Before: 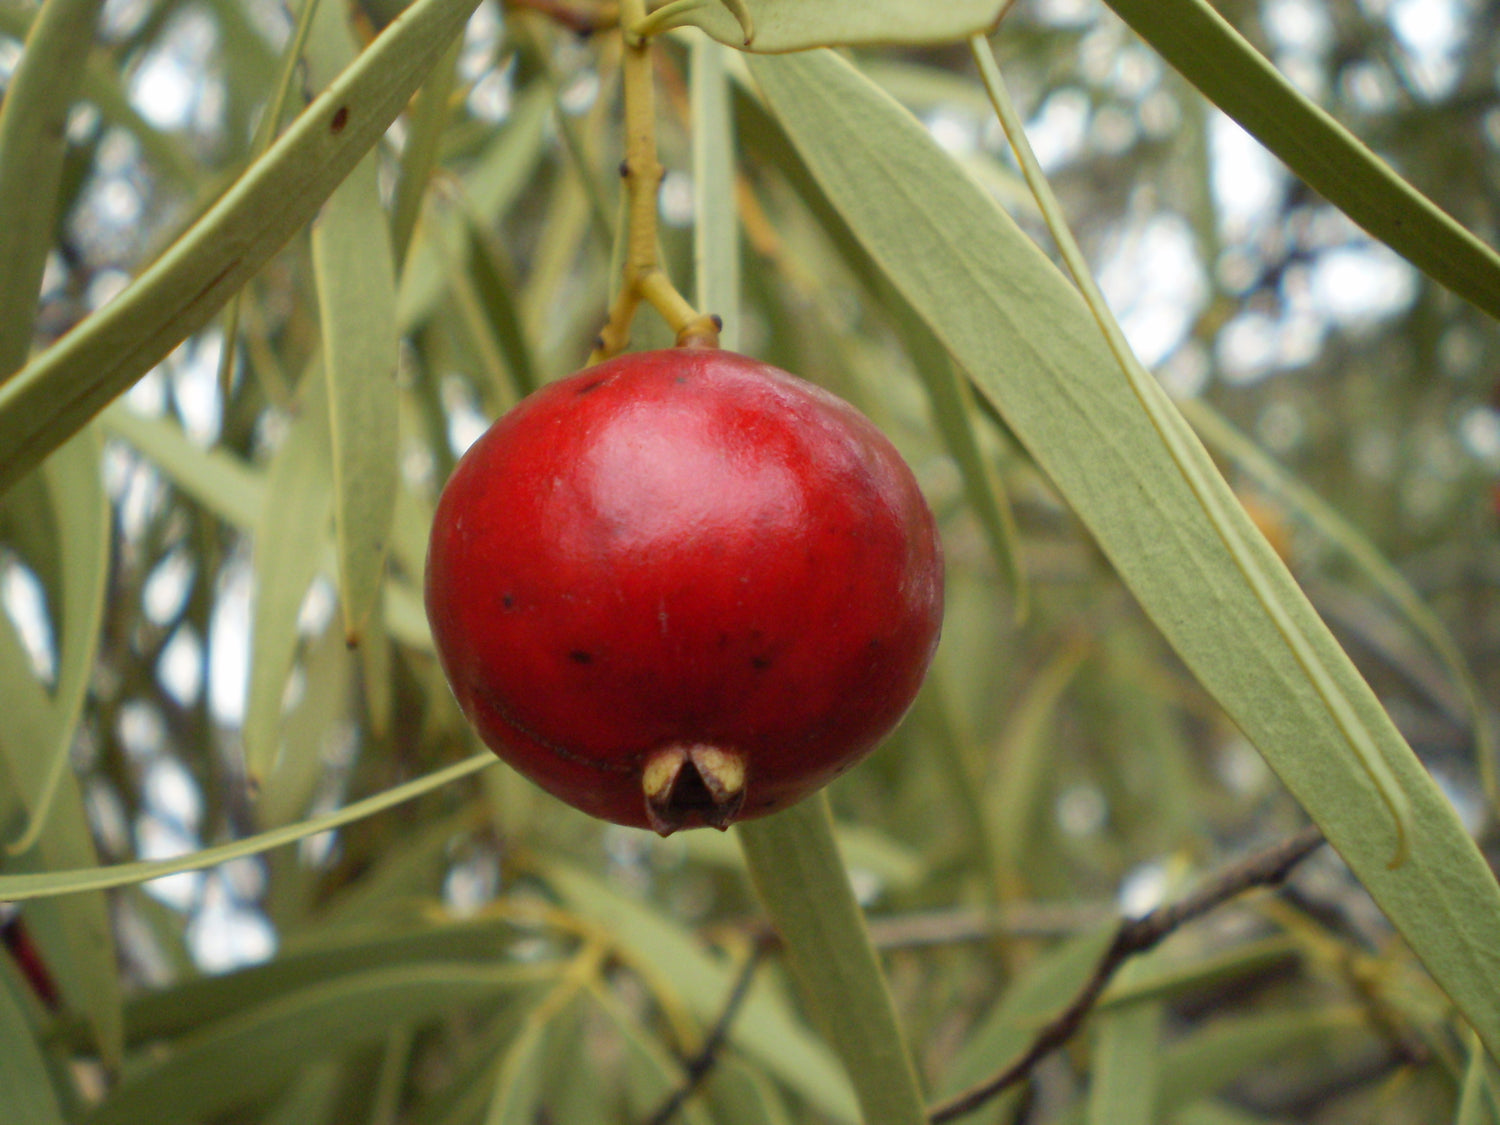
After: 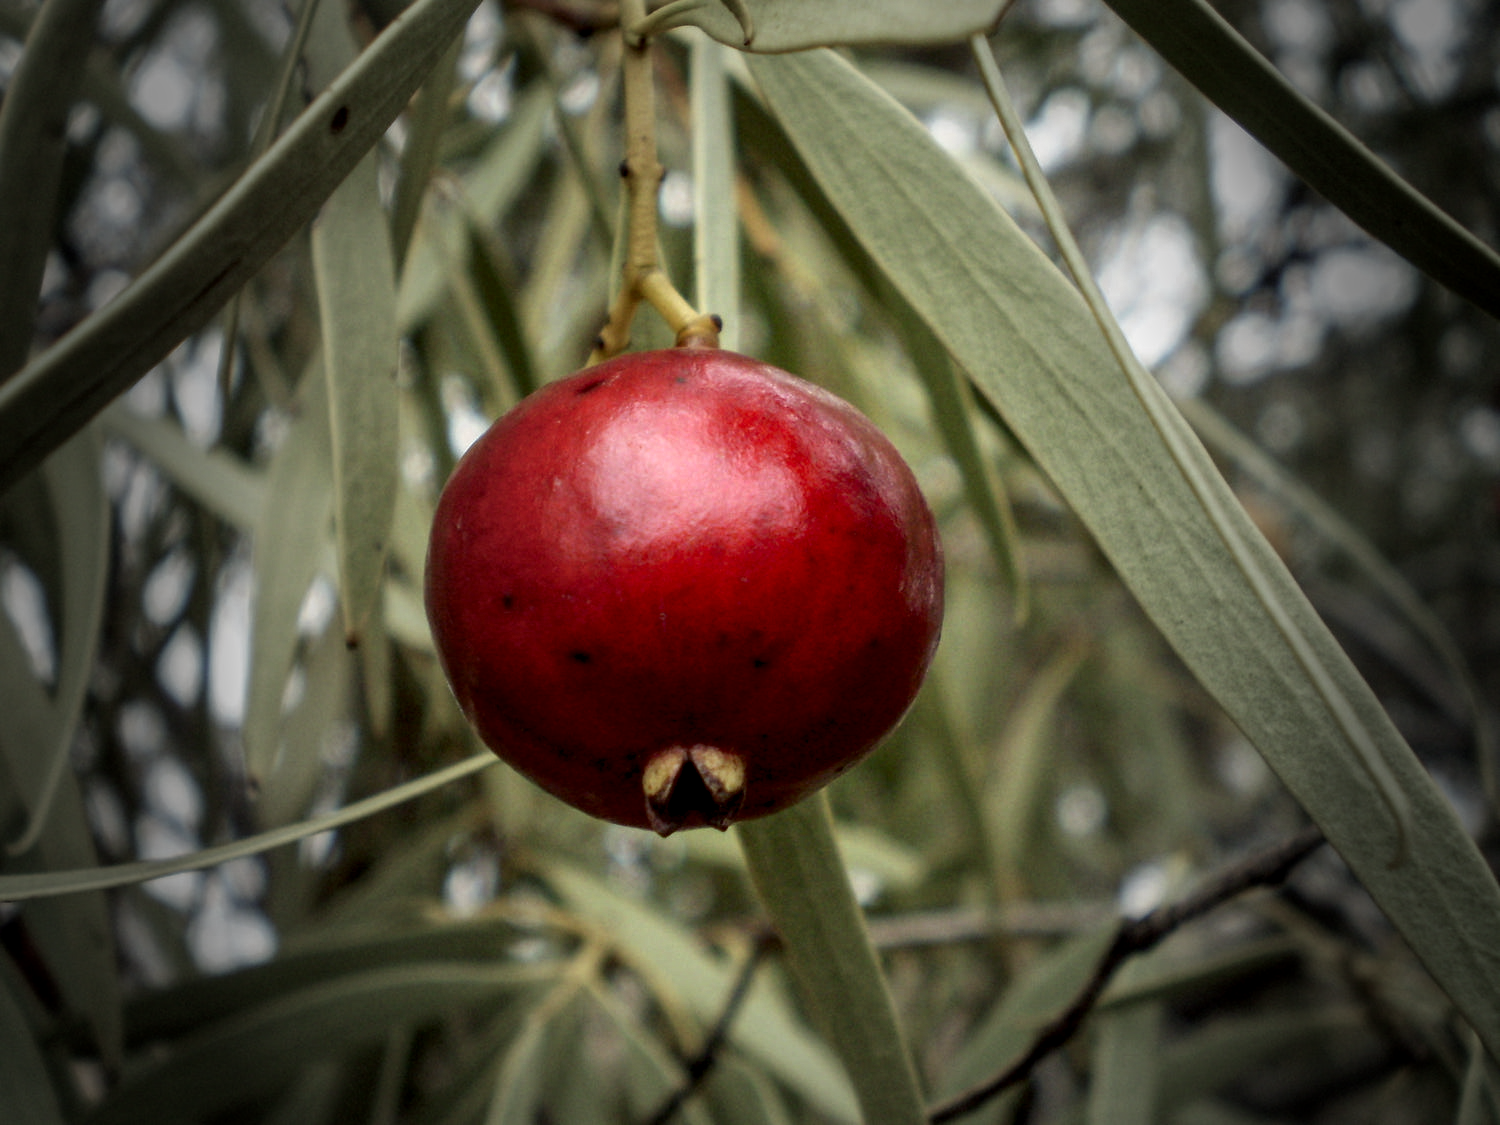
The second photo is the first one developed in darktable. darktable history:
vignetting: fall-off start 16.28%, fall-off radius 100.41%, brightness -0.819, width/height ratio 0.718
local contrast: highlights 19%, detail 185%
